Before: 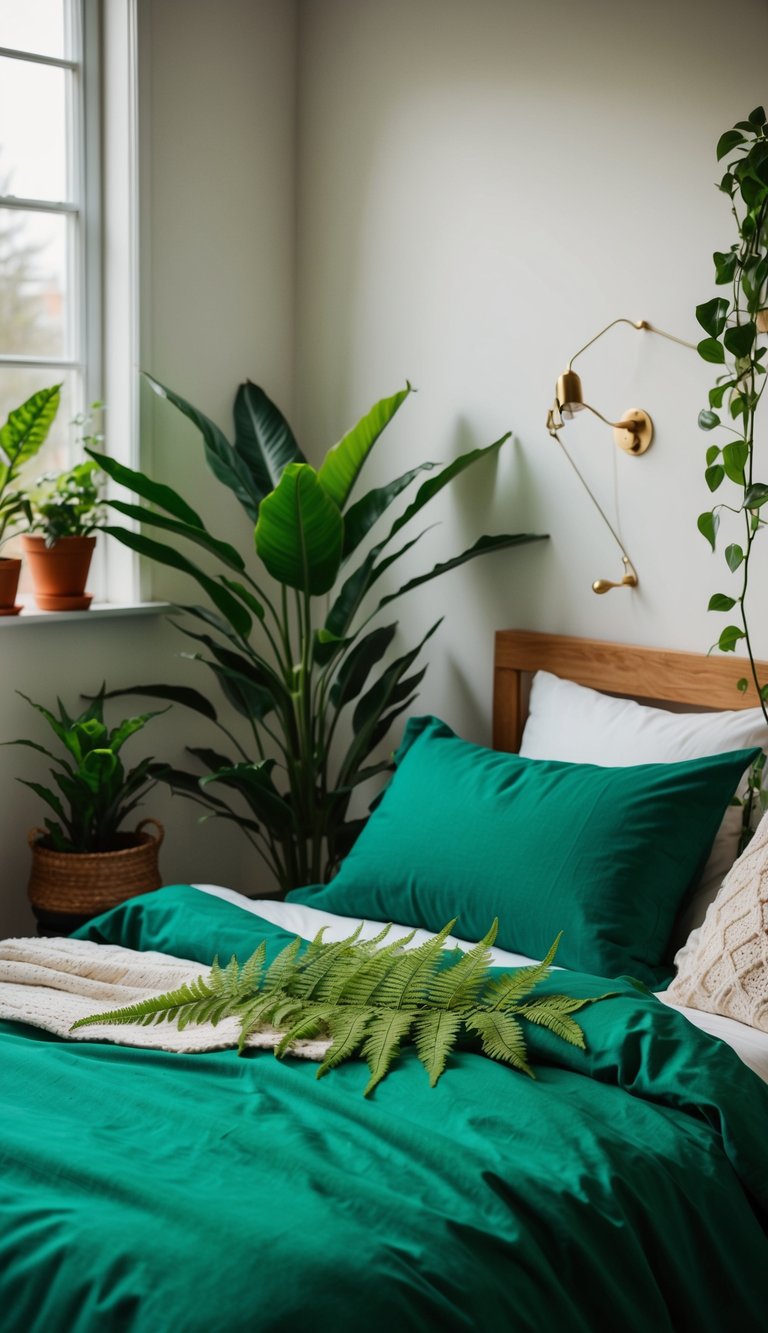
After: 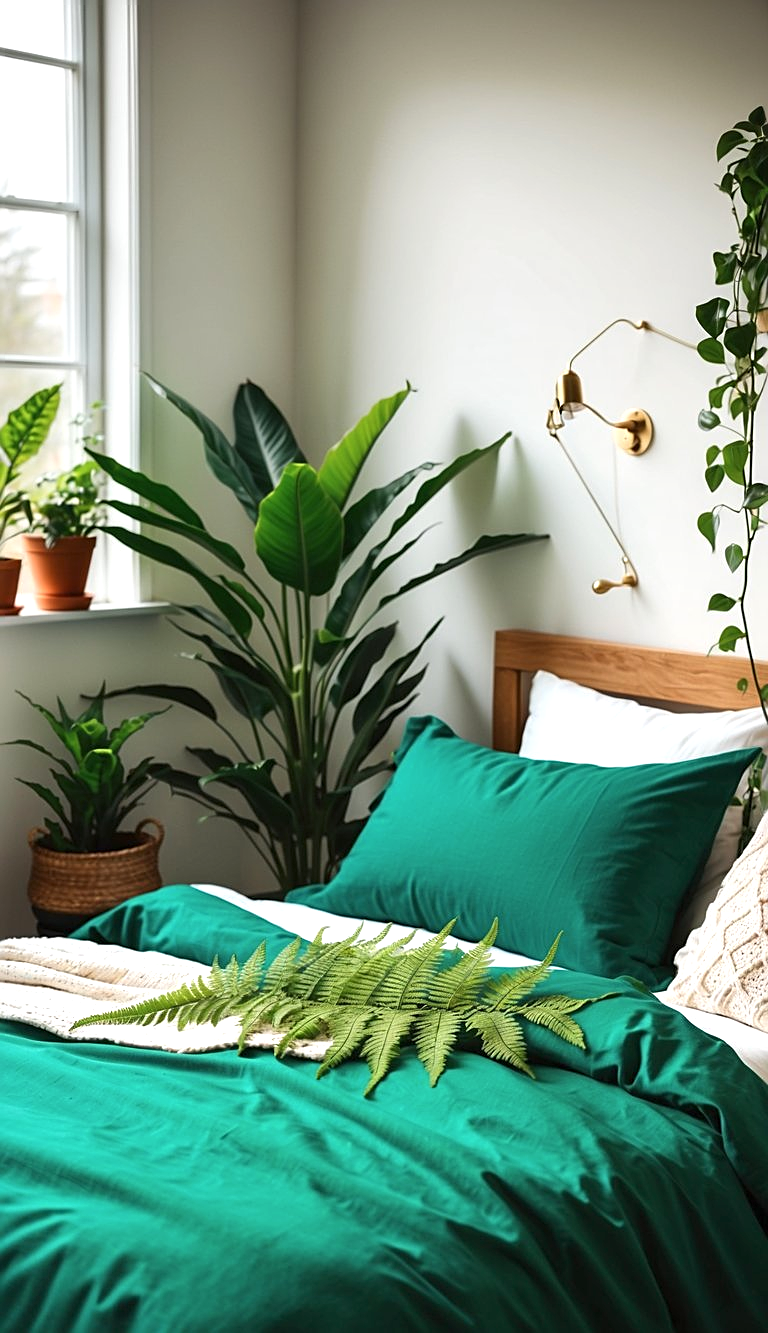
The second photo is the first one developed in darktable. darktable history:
color zones: curves: ch0 [(0.25, 0.5) (0.428, 0.473) (0.75, 0.5)]; ch1 [(0.243, 0.479) (0.398, 0.452) (0.75, 0.5)]
exposure: black level correction 0, exposure 1 EV, compensate exposure bias true, compensate highlight preservation false
graduated density: on, module defaults
sharpen: on, module defaults
